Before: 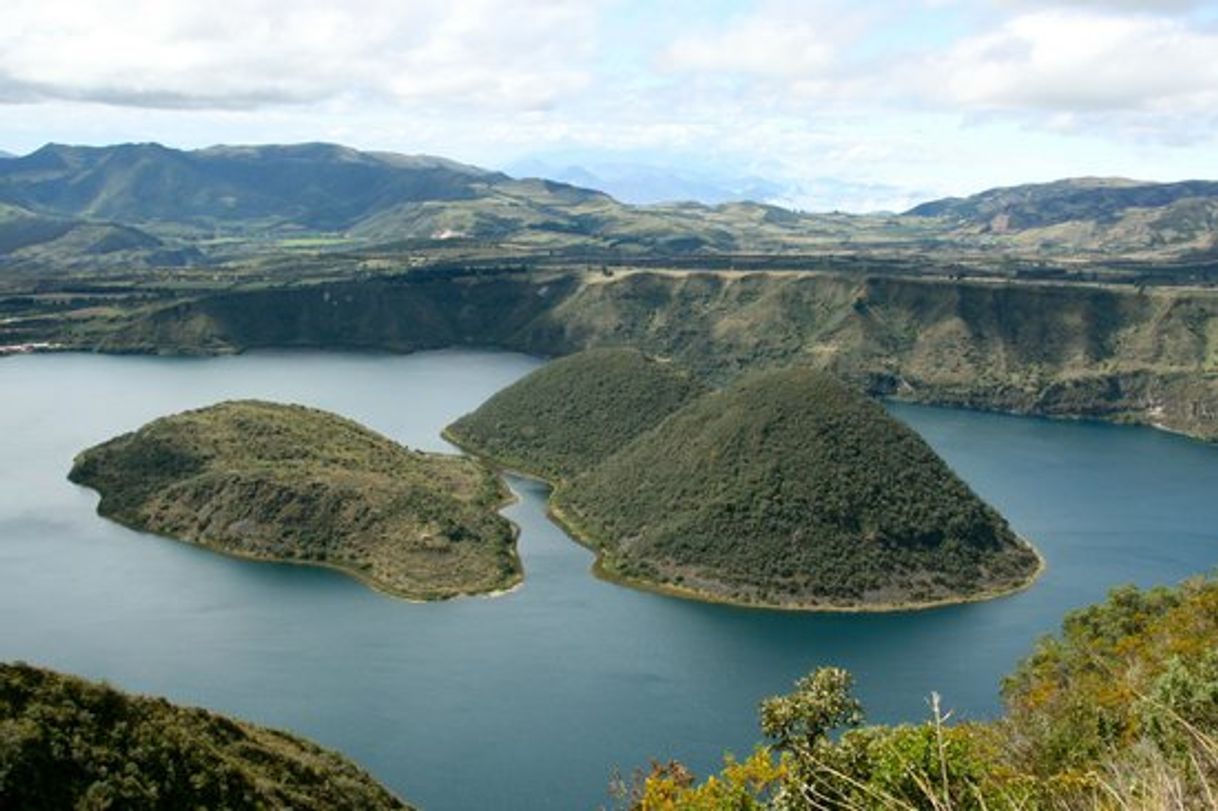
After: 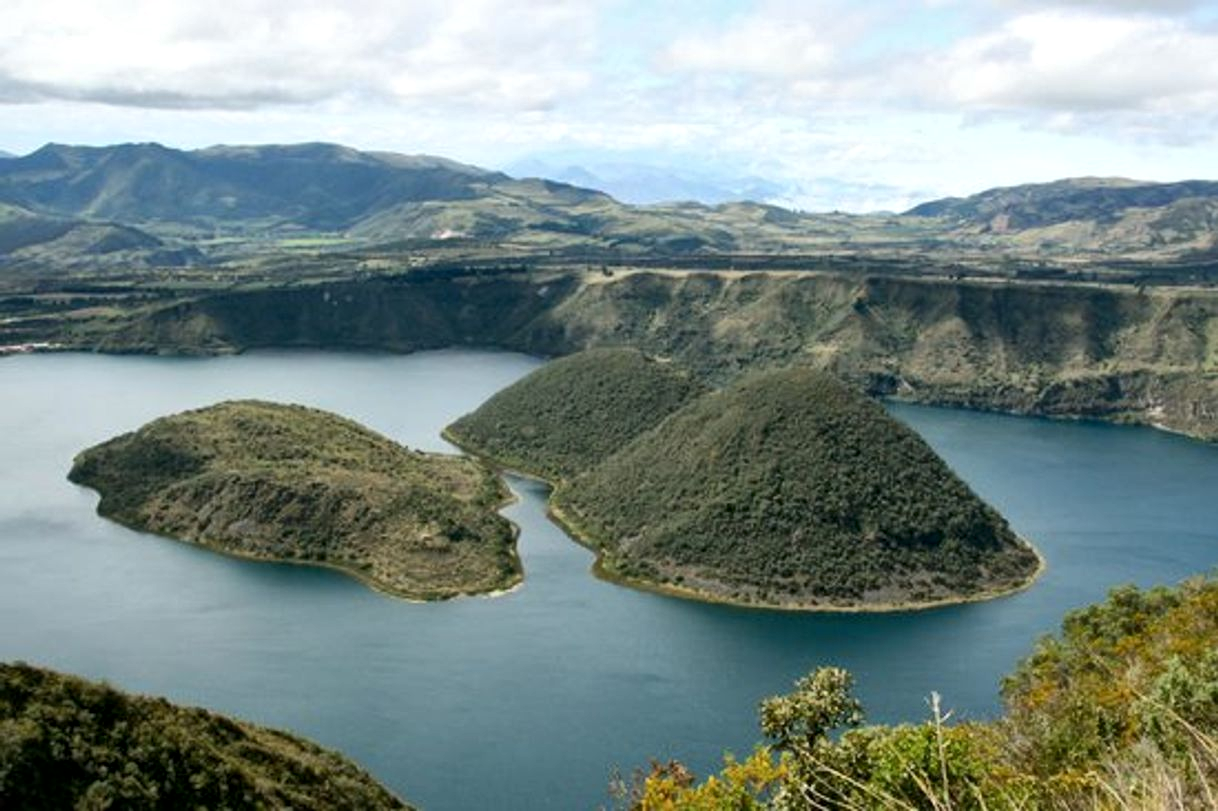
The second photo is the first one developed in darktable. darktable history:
local contrast: mode bilateral grid, contrast 20, coarseness 50, detail 141%, midtone range 0.2
